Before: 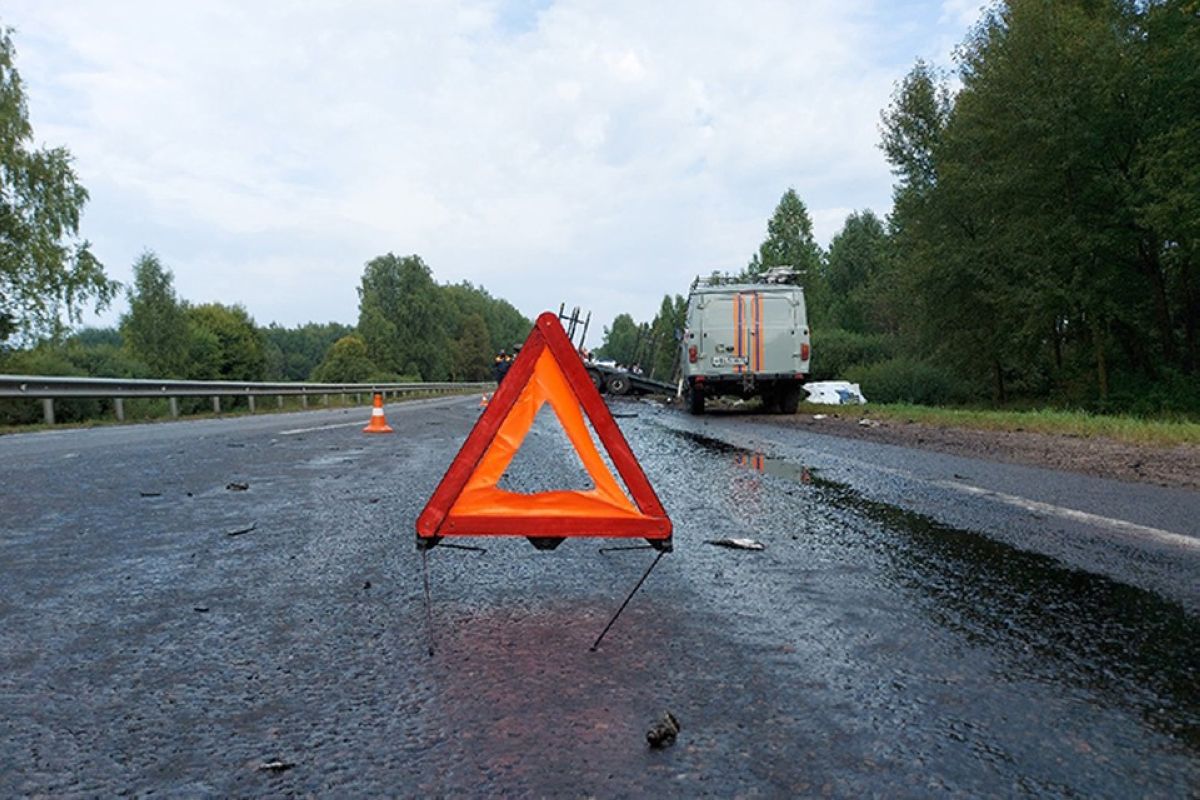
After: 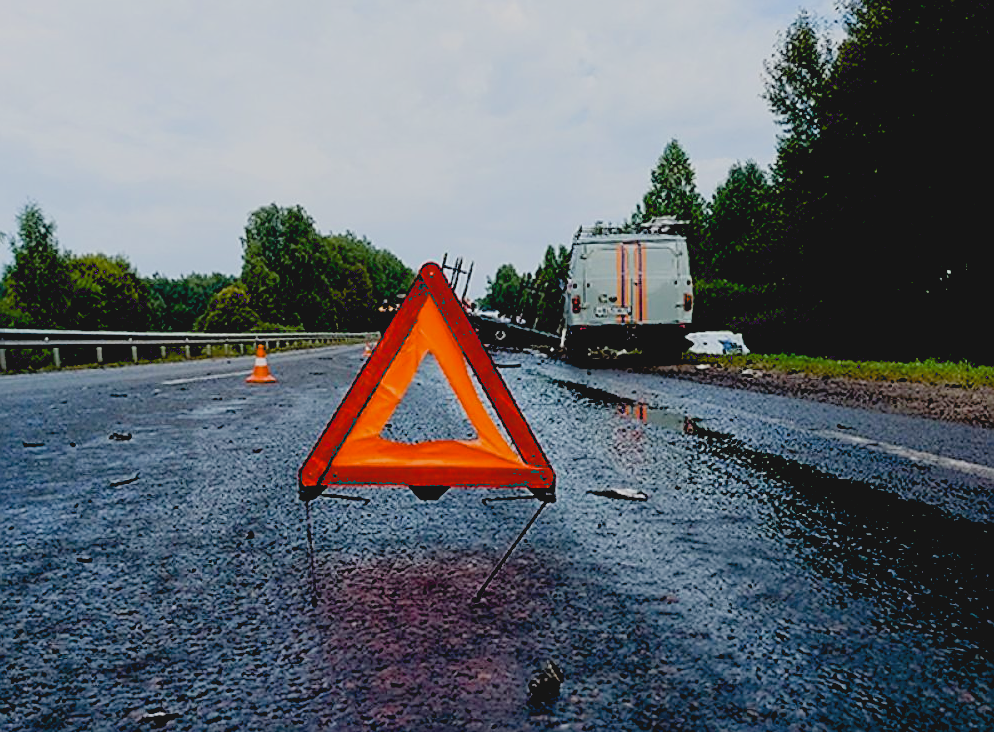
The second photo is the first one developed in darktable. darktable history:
white balance: emerald 1
filmic rgb: black relative exposure -7.65 EV, white relative exposure 4.56 EV, hardness 3.61
crop: left 9.807%, top 6.259%, right 7.334%, bottom 2.177%
sharpen: on, module defaults
exposure: black level correction 0.056, compensate highlight preservation false
contrast brightness saturation: contrast -0.1, brightness 0.05, saturation 0.08
